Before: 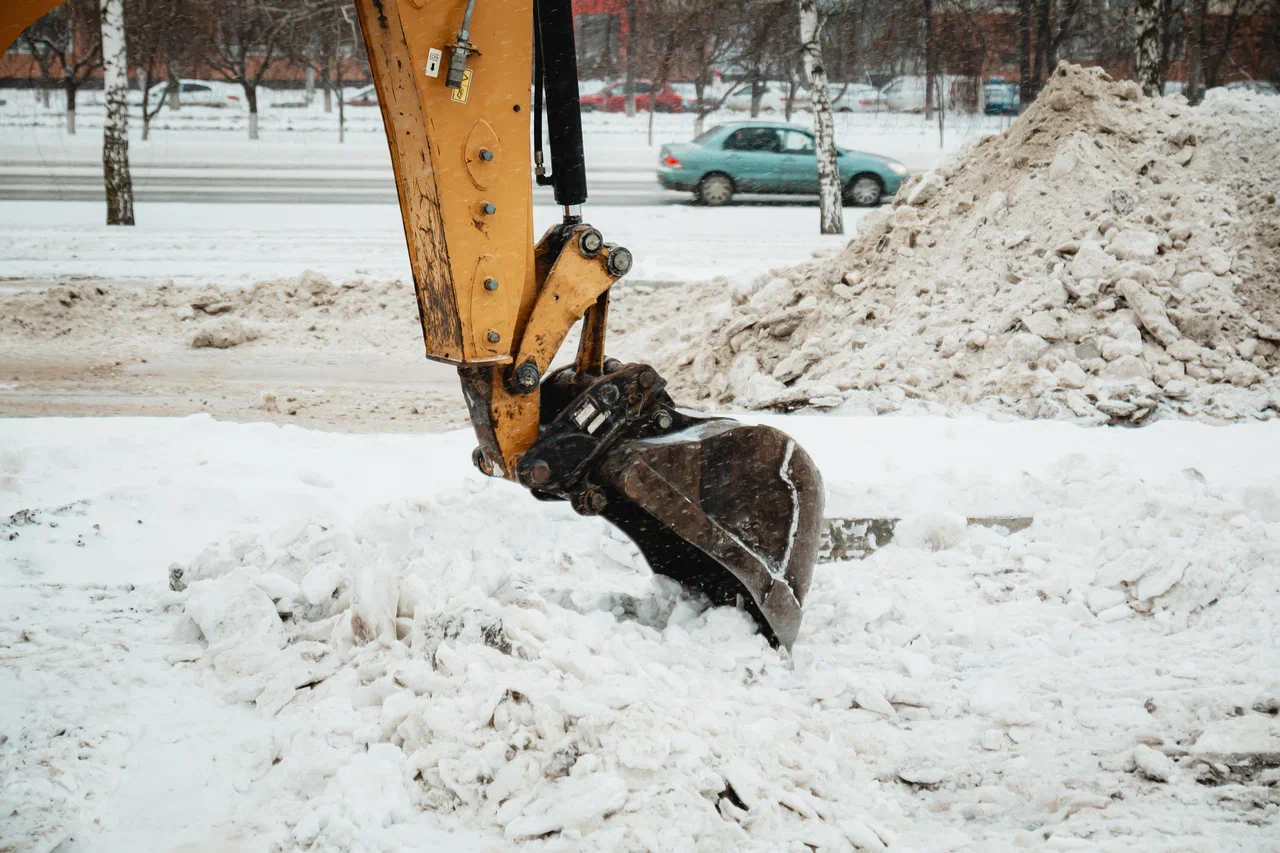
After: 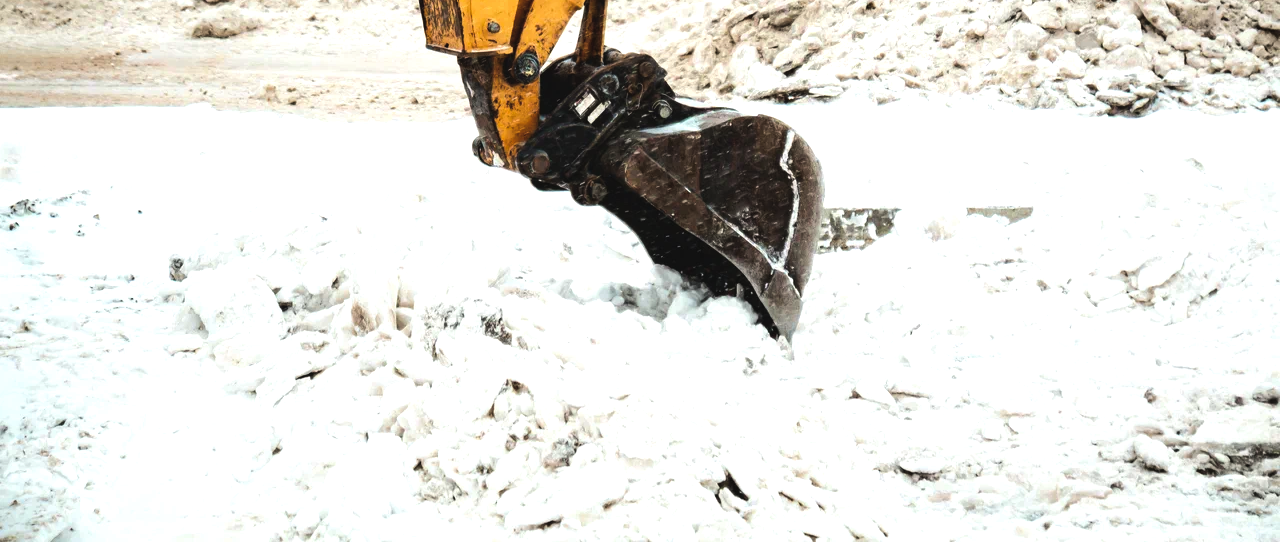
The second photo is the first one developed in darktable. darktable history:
color balance rgb: global offset › luminance 0.71%, perceptual saturation grading › global saturation -11.5%, perceptual brilliance grading › highlights 17.77%, perceptual brilliance grading › mid-tones 31.71%, perceptual brilliance grading › shadows -31.01%, global vibrance 50%
crop and rotate: top 36.435%
